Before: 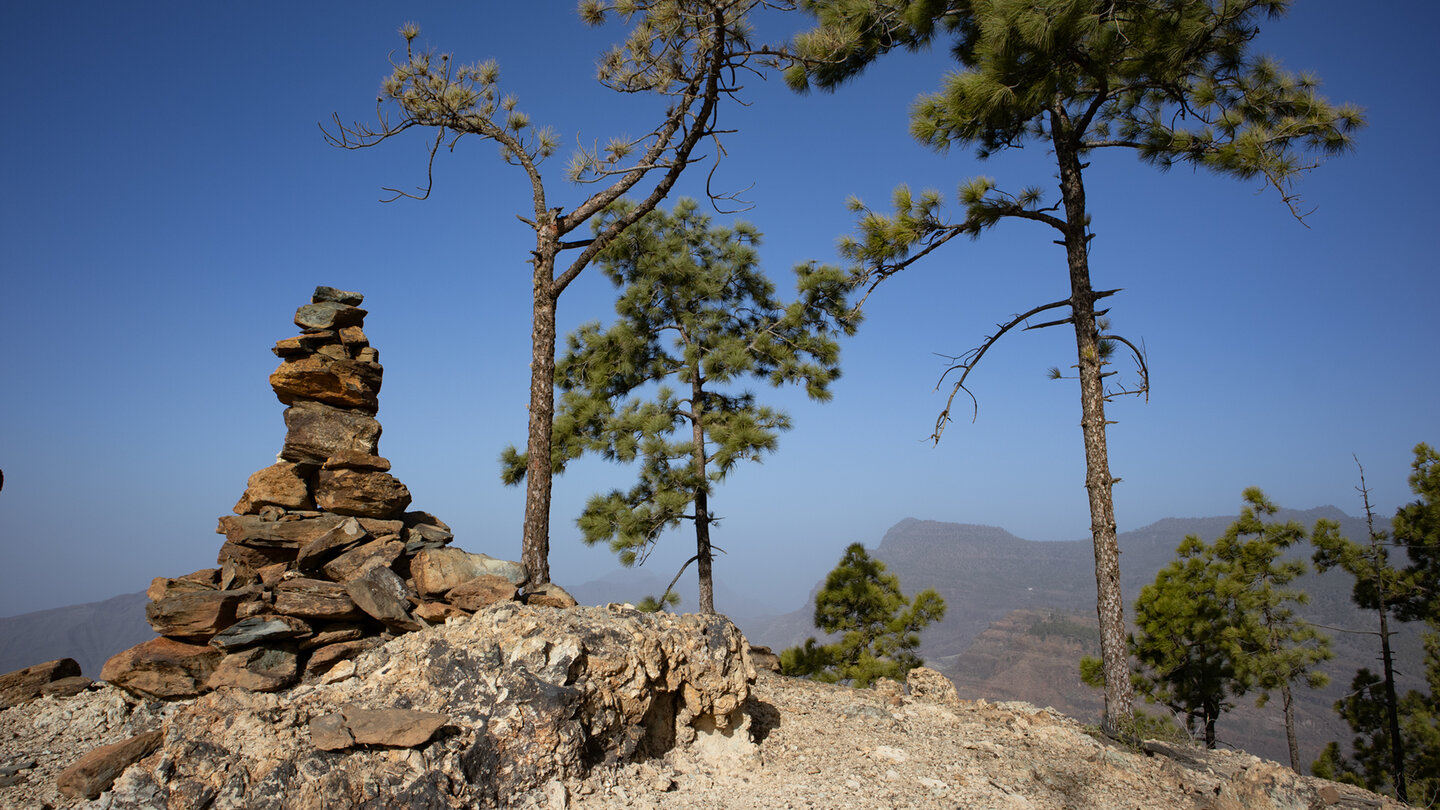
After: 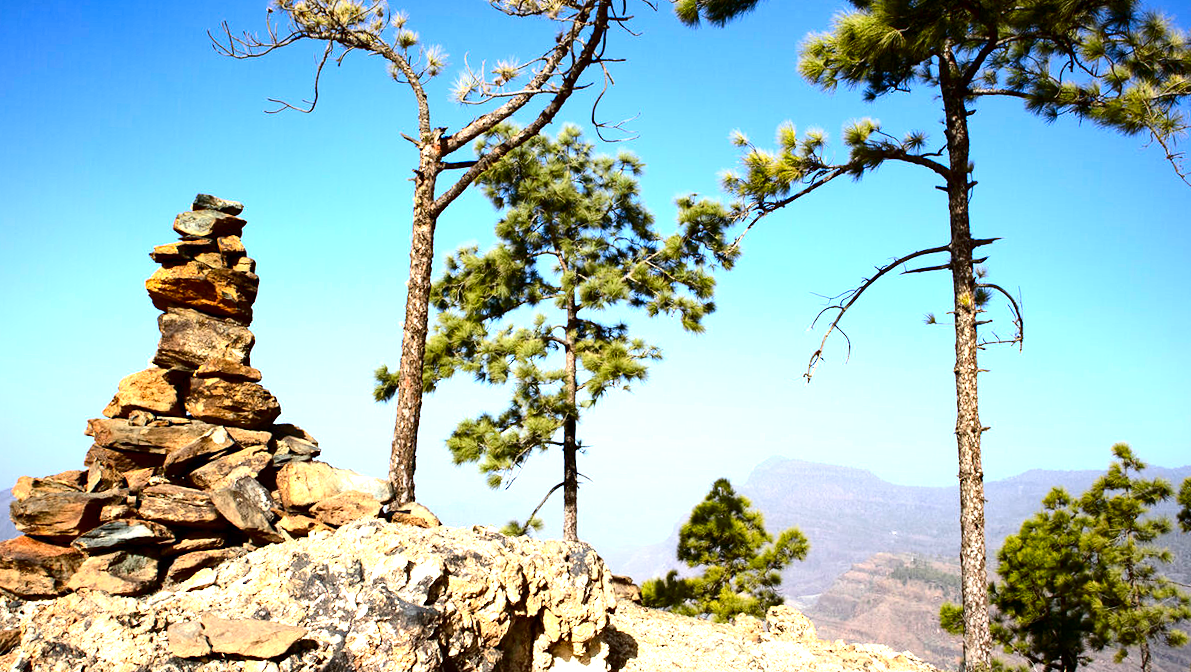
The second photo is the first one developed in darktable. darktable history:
exposure: black level correction 0.001, exposure 1.811 EV, compensate highlight preservation false
contrast brightness saturation: contrast 0.222, brightness -0.193, saturation 0.232
crop and rotate: angle -2.96°, left 5.038%, top 5.204%, right 4.718%, bottom 4.285%
